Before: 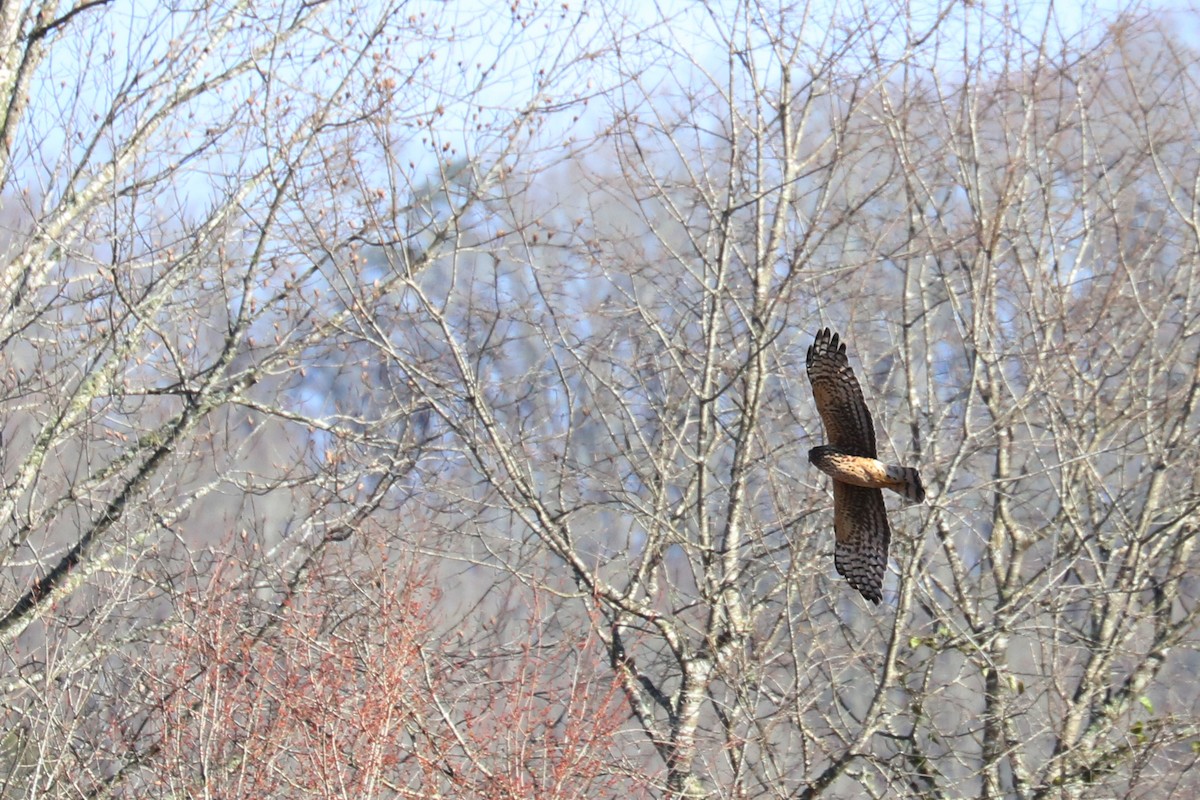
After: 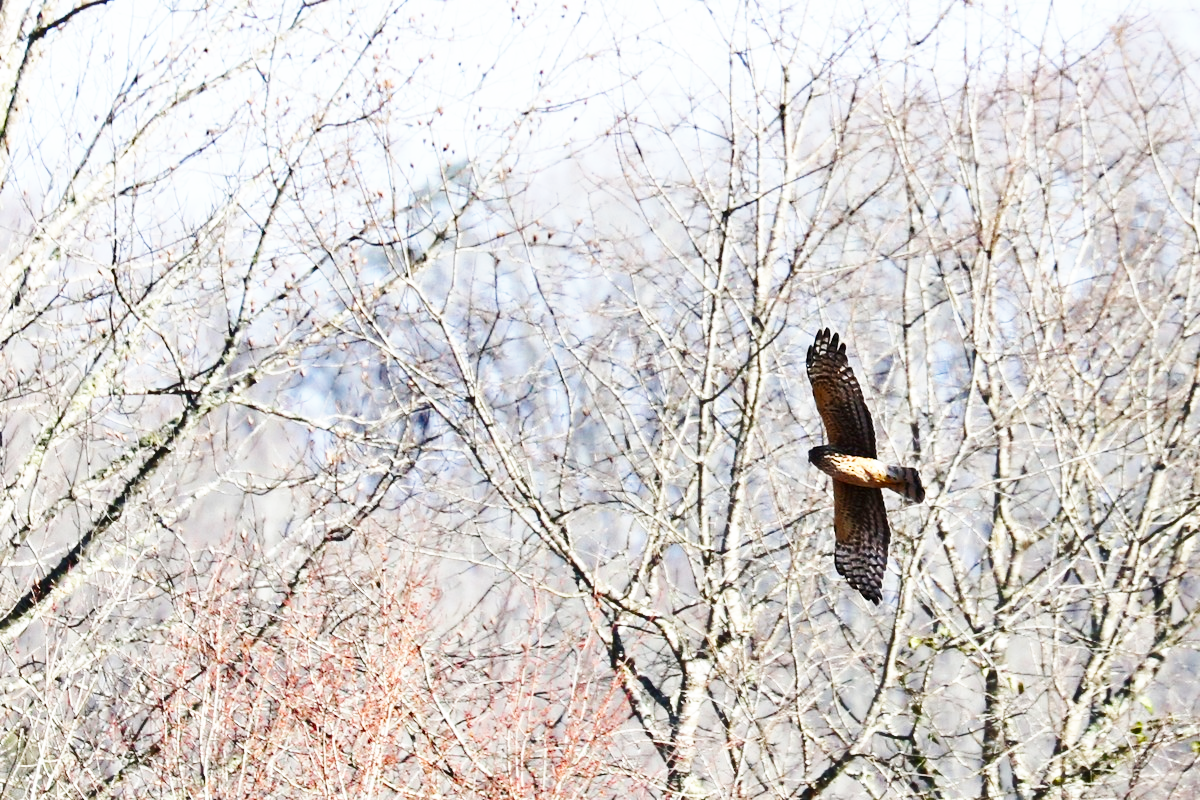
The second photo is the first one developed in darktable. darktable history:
base curve: curves: ch0 [(0, 0) (0.007, 0.004) (0.027, 0.03) (0.046, 0.07) (0.207, 0.54) (0.442, 0.872) (0.673, 0.972) (1, 1)], preserve colors none
shadows and highlights: shadows 60.49, soften with gaussian
